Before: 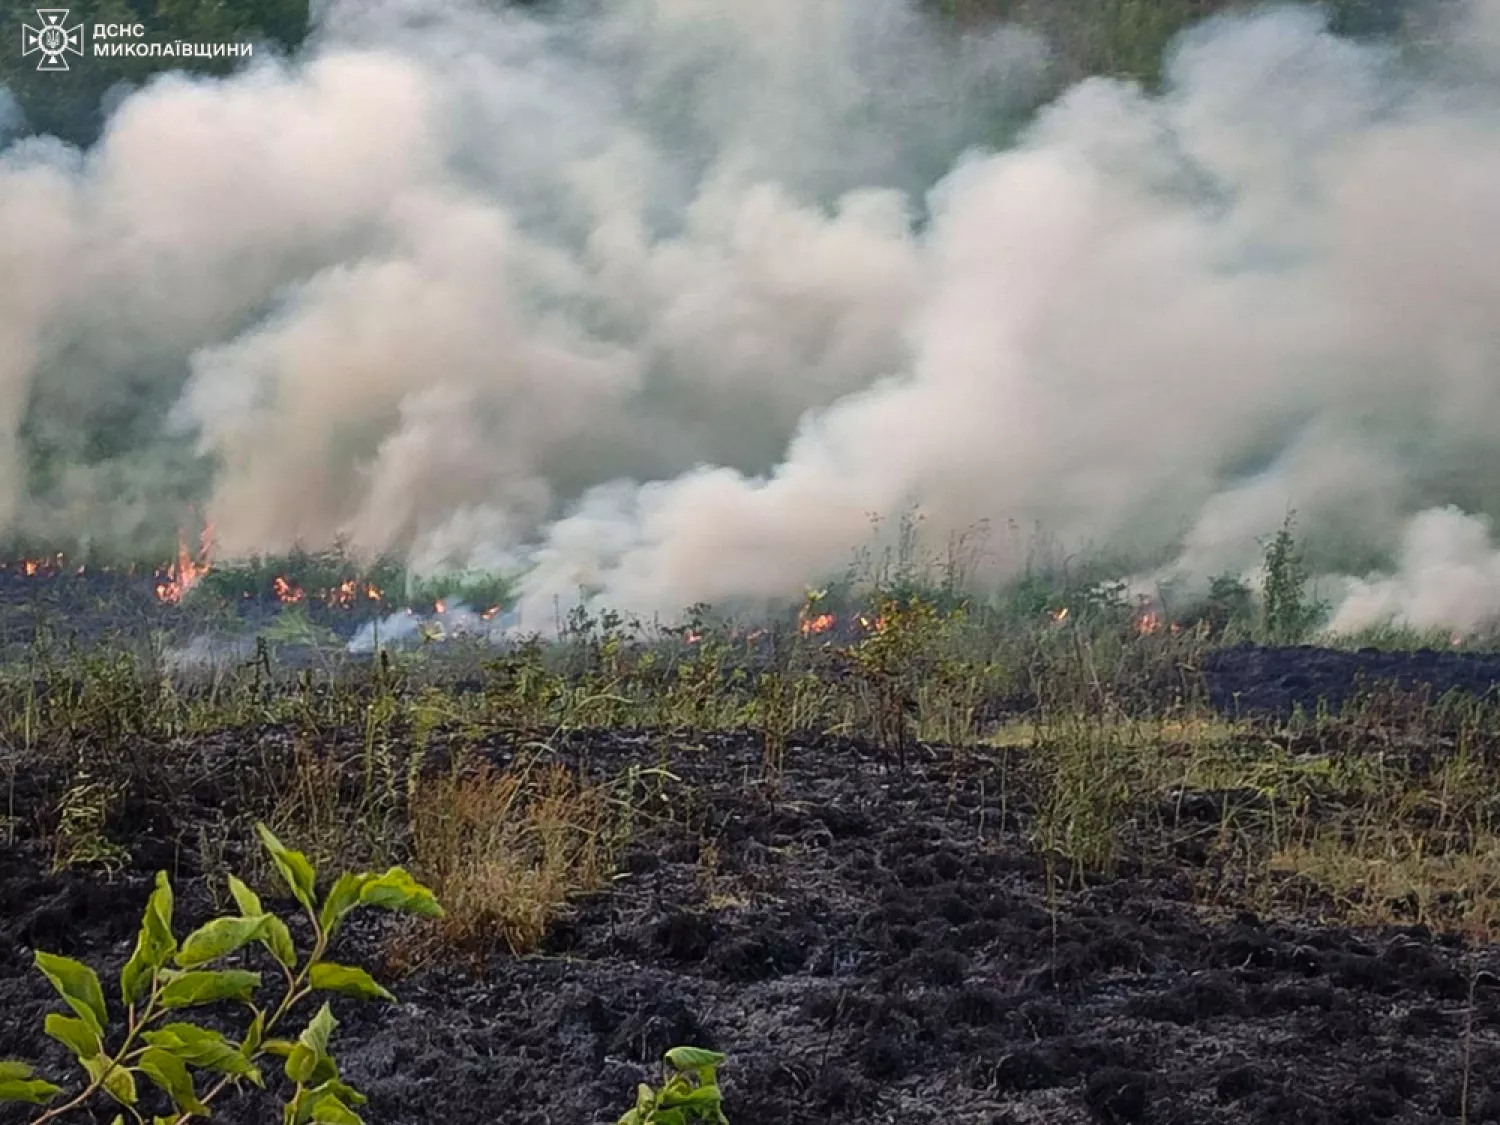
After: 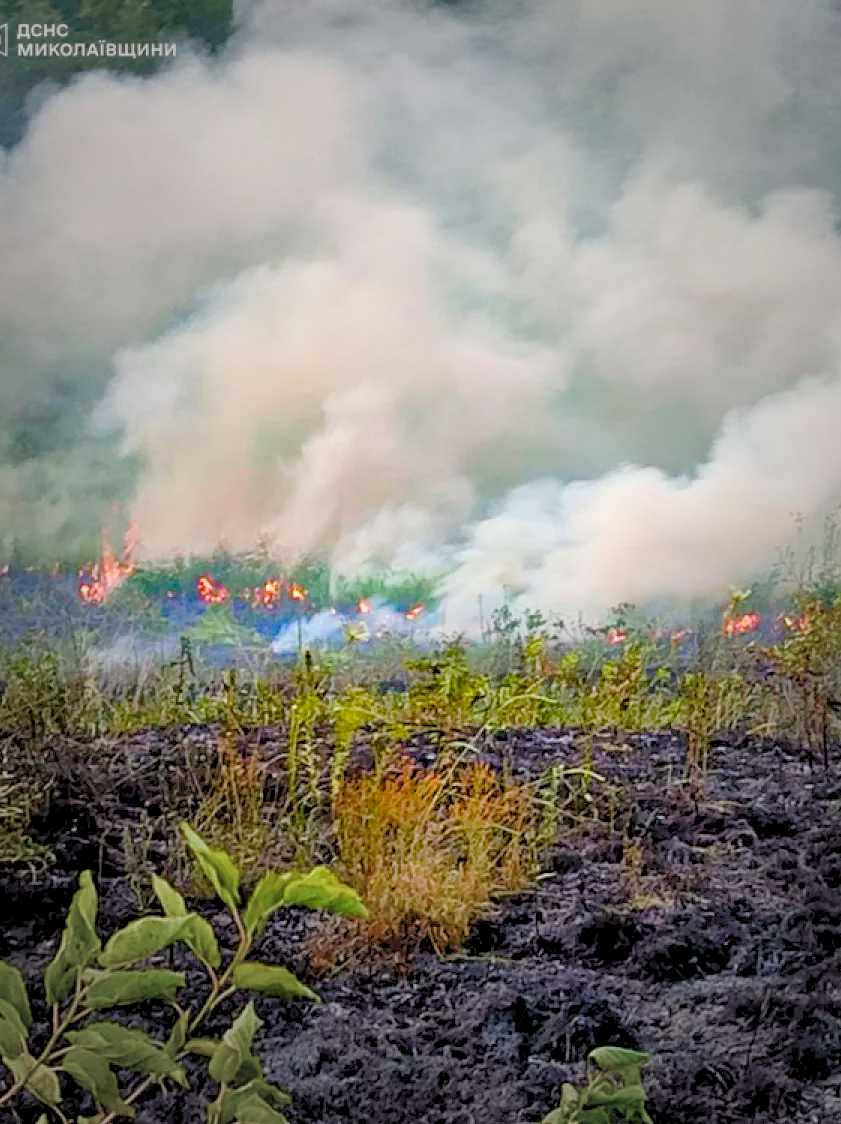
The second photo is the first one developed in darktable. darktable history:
levels: levels [0.072, 0.414, 0.976]
exposure: exposure 0.178 EV, compensate highlight preservation false
crop: left 5.091%, right 38.791%
color balance rgb: linear chroma grading › global chroma 15.344%, perceptual saturation grading › global saturation 24.616%, perceptual saturation grading › highlights -51.204%, perceptual saturation grading › mid-tones 19.228%, perceptual saturation grading › shadows 61.72%, global vibrance 20%
vignetting: fall-off start 34.36%, fall-off radius 64.47%, width/height ratio 0.959, unbound false
color calibration: illuminant same as pipeline (D50), adaptation none (bypass), x 0.333, y 0.334, temperature 5009.71 K
